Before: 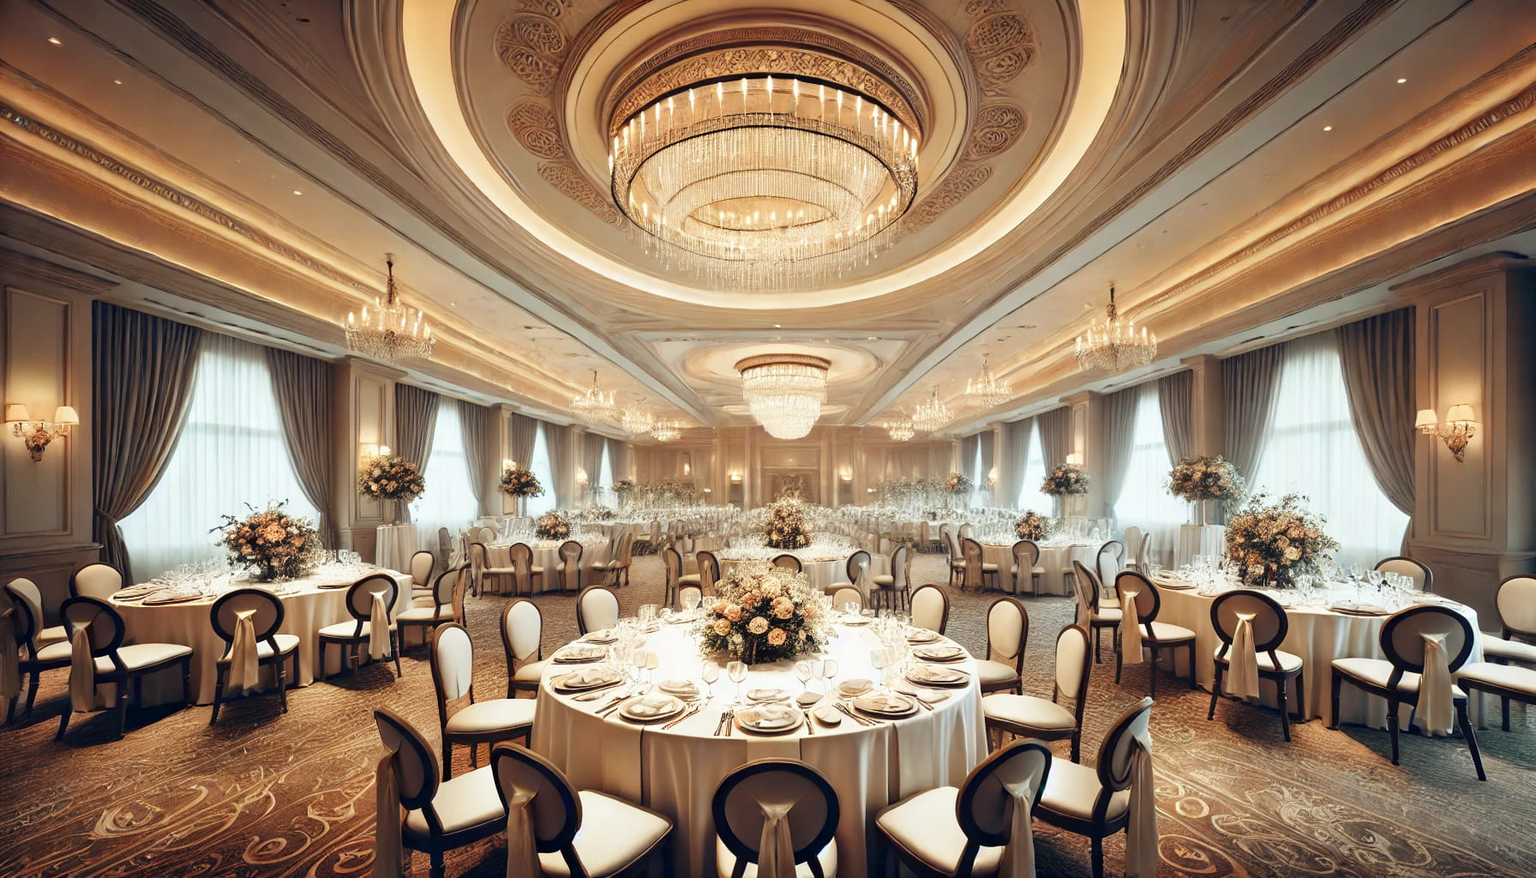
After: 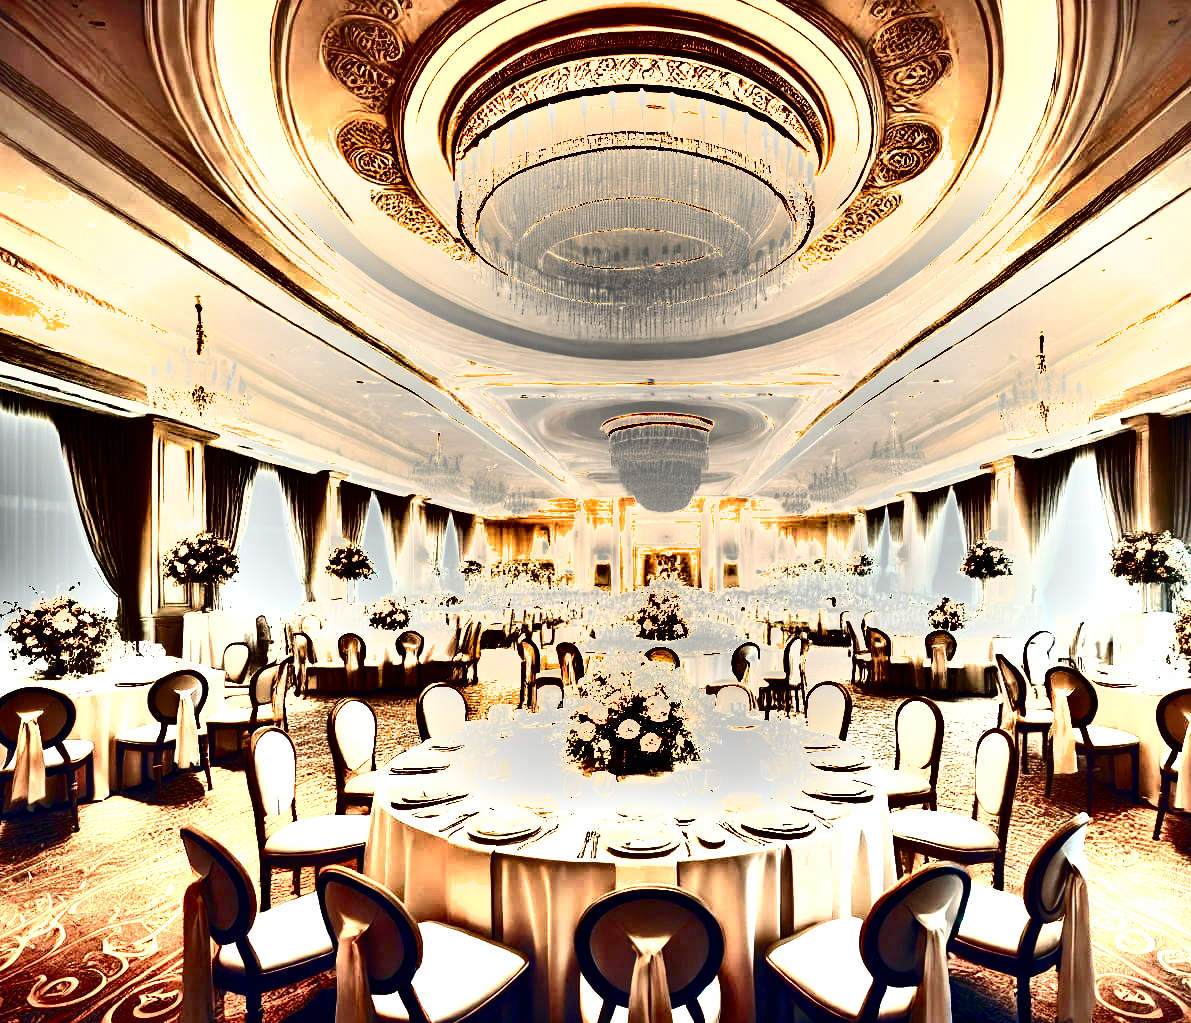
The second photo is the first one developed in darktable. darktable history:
contrast brightness saturation: contrast 0.217, brightness -0.194, saturation 0.236
shadows and highlights: radius 108.99, shadows 44.59, highlights -67.6, highlights color adjustment 38.85%, low approximation 0.01, soften with gaussian
exposure: black level correction 0, exposure 1.525 EV, compensate highlight preservation false
color balance rgb: linear chroma grading › global chroma 9.678%, perceptual saturation grading › global saturation 20%, perceptual saturation grading › highlights -49.87%, perceptual saturation grading › shadows 23.974%, global vibrance 6.631%, contrast 12.183%, saturation formula JzAzBz (2021)
crop and rotate: left 14.32%, right 19.191%
